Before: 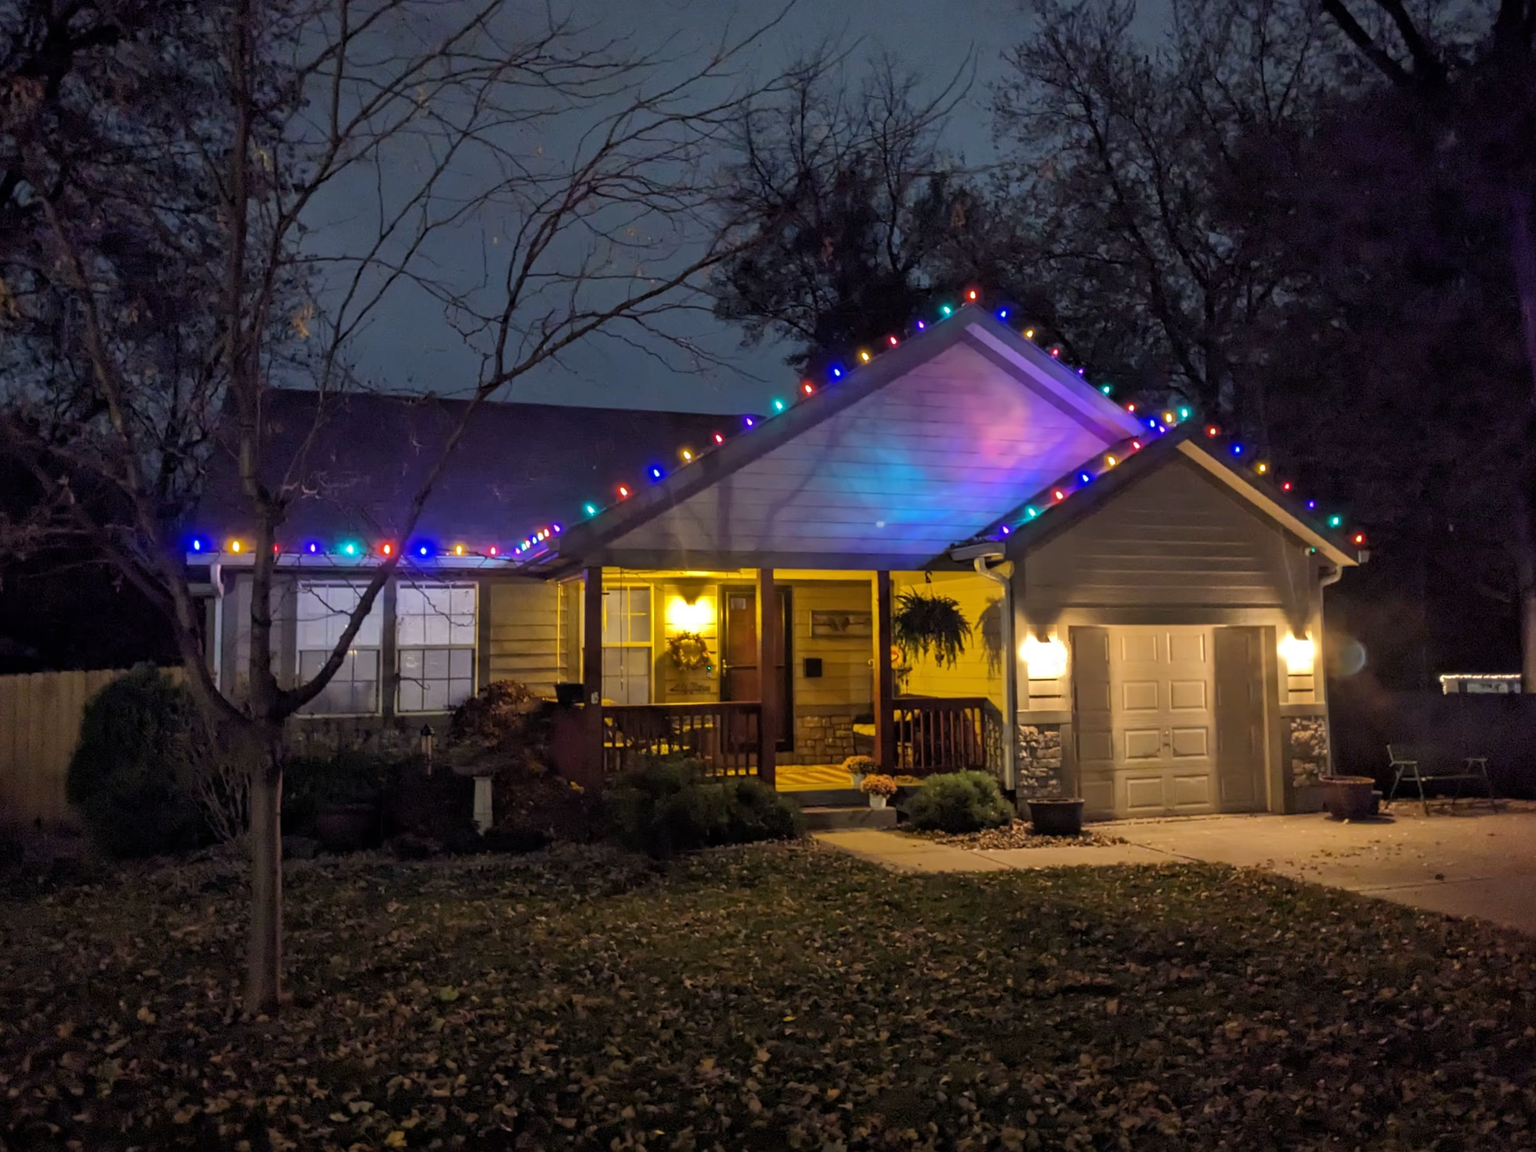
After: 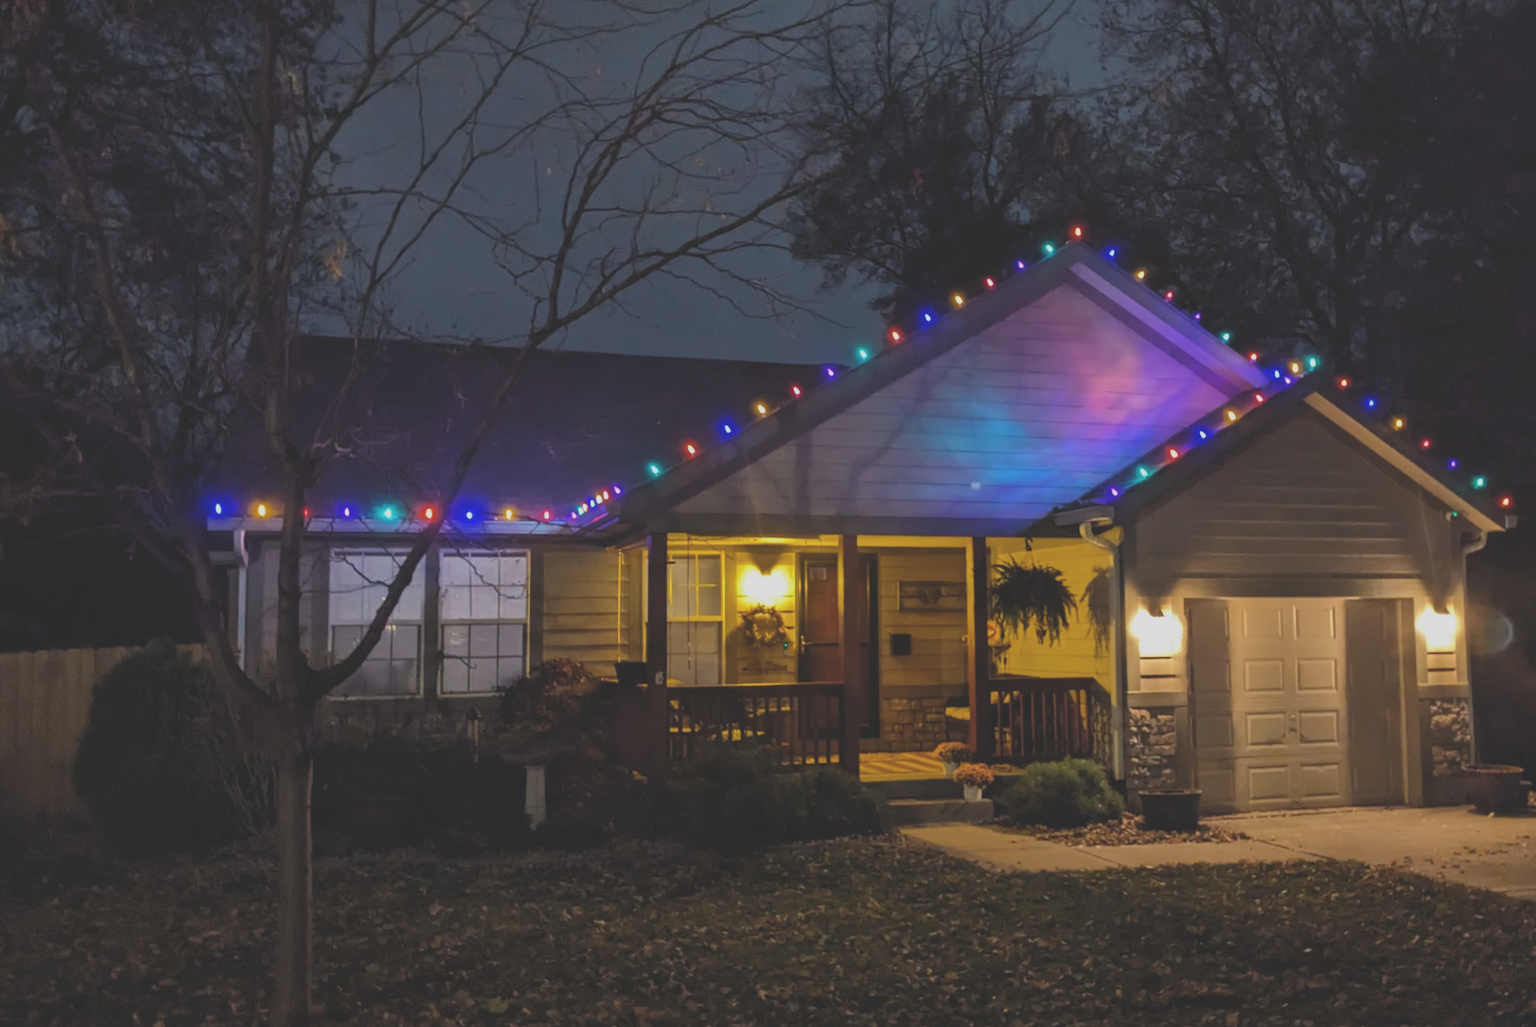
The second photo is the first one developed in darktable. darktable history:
crop: top 7.49%, right 9.717%, bottom 11.943%
exposure: black level correction -0.036, exposure -0.497 EV, compensate highlight preservation false
